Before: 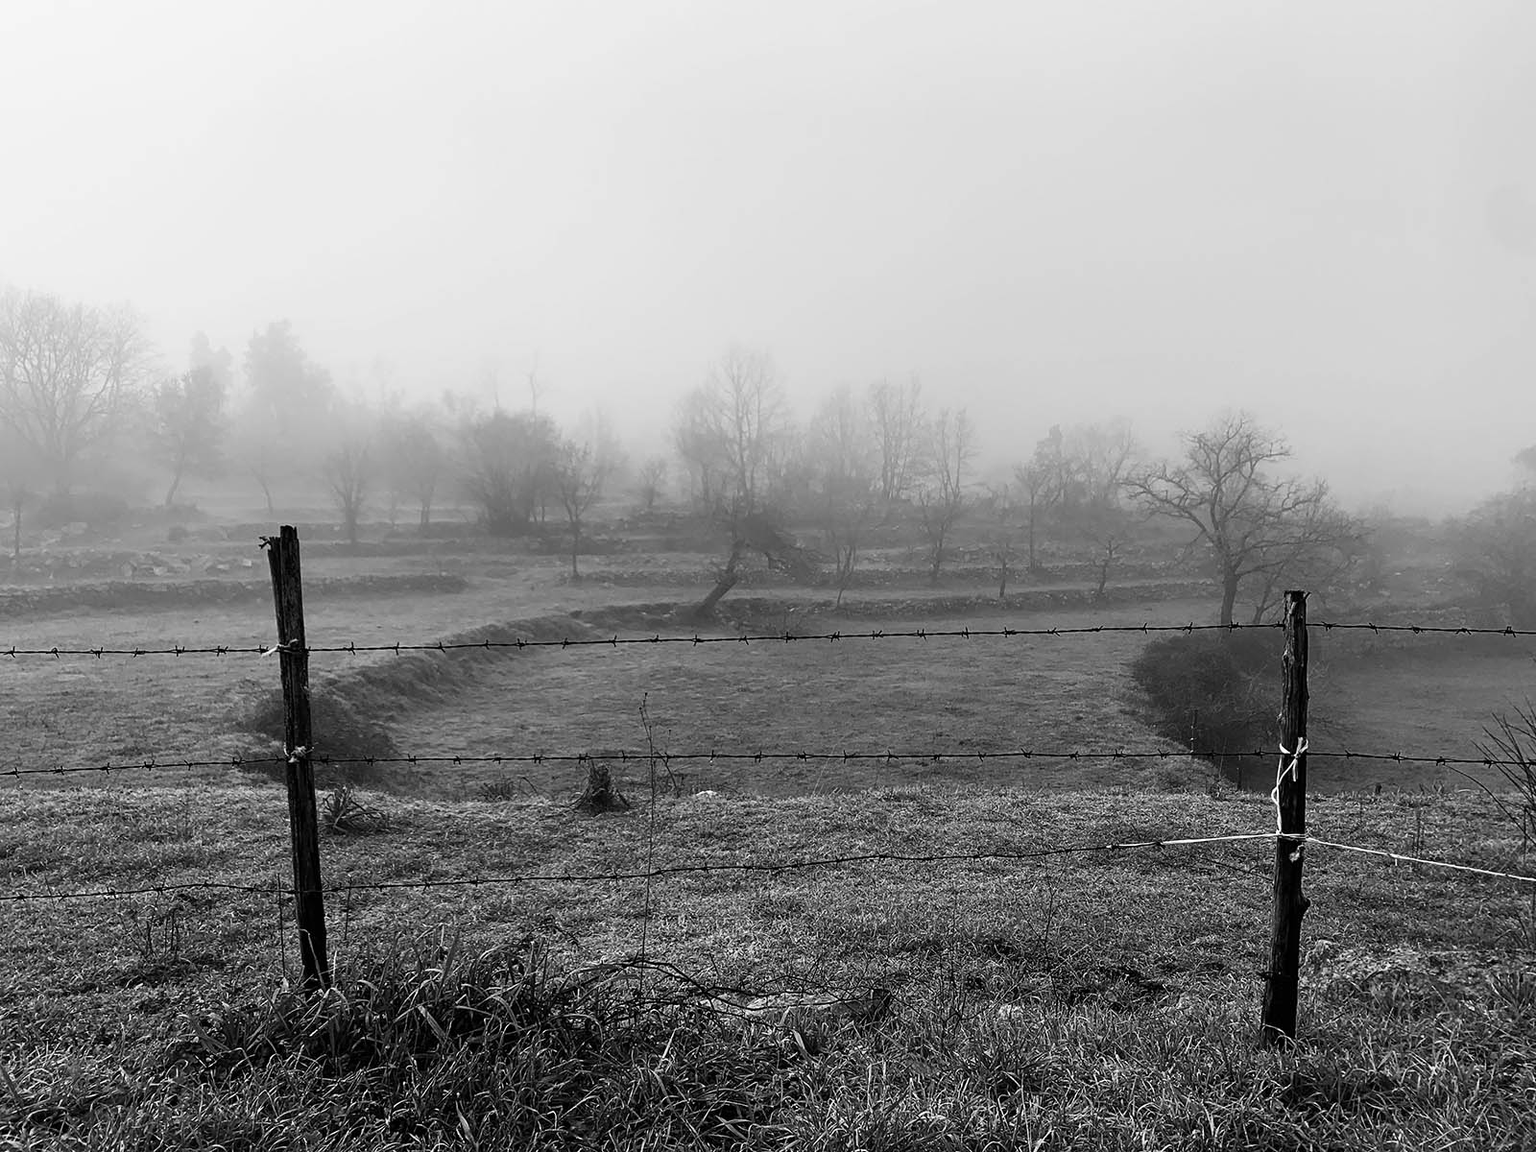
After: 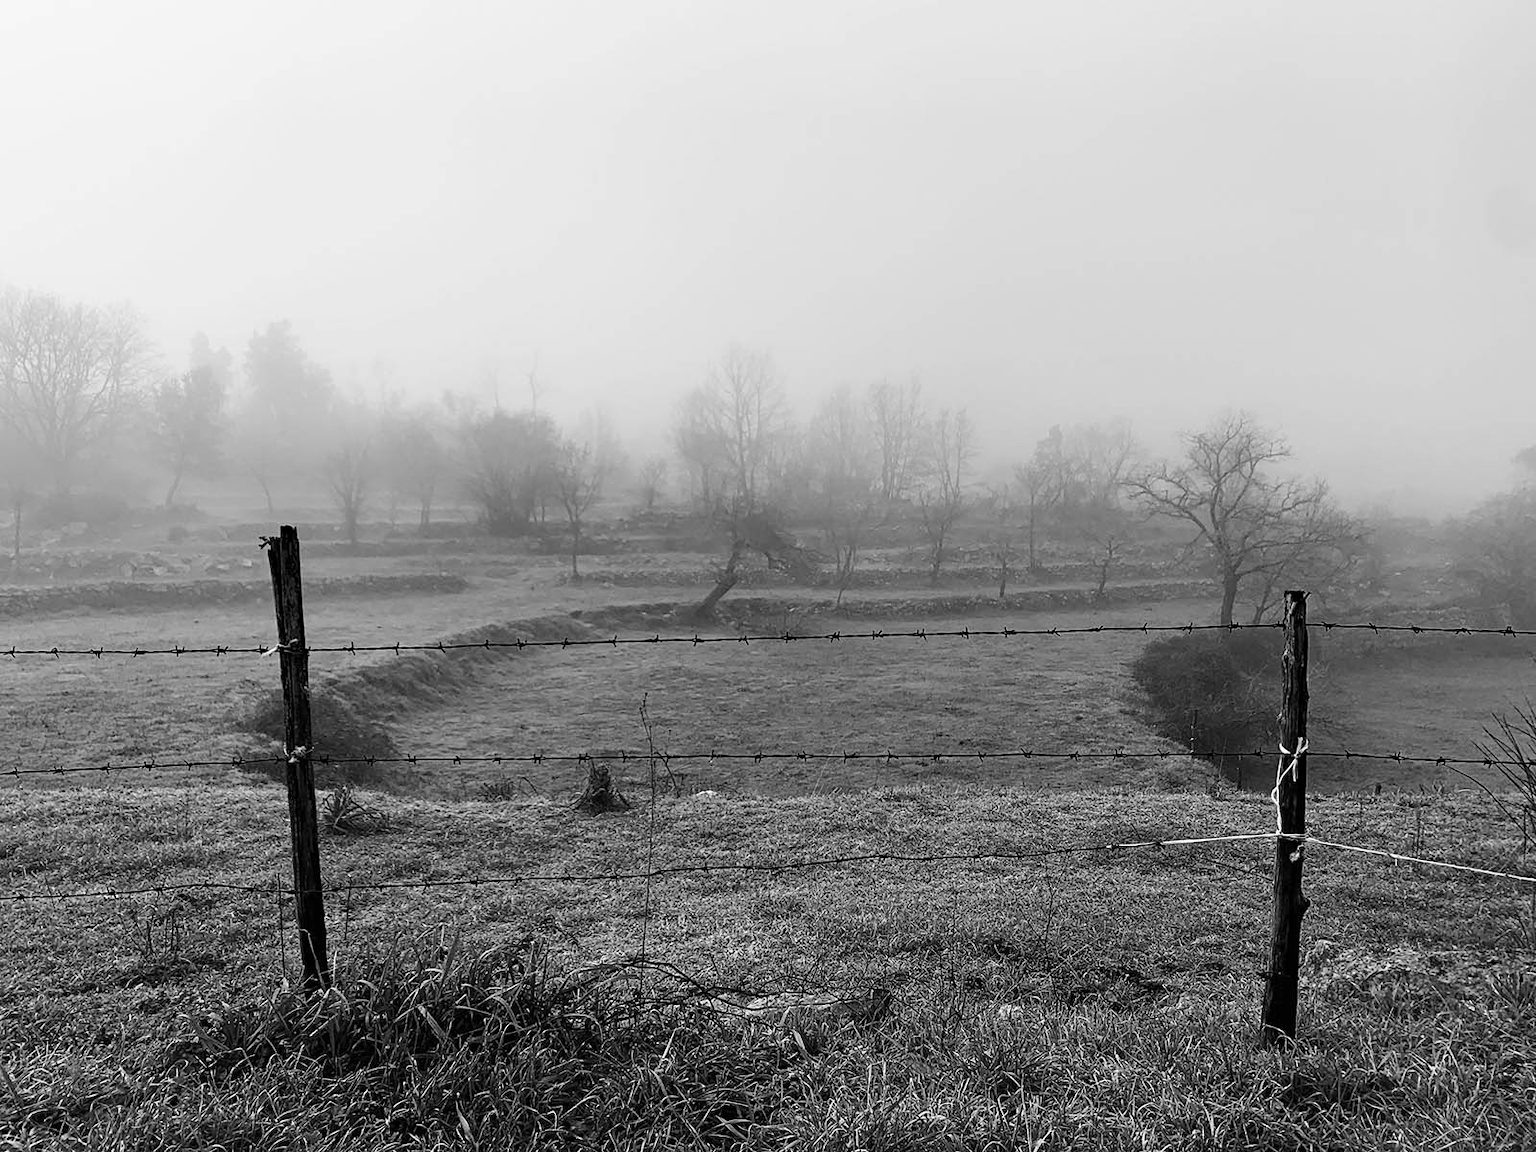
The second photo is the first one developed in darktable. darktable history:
haze removal: on, module defaults
color balance rgb: perceptual saturation grading › global saturation 25%, perceptual brilliance grading › mid-tones 10%, perceptual brilliance grading › shadows 15%, global vibrance 20%
